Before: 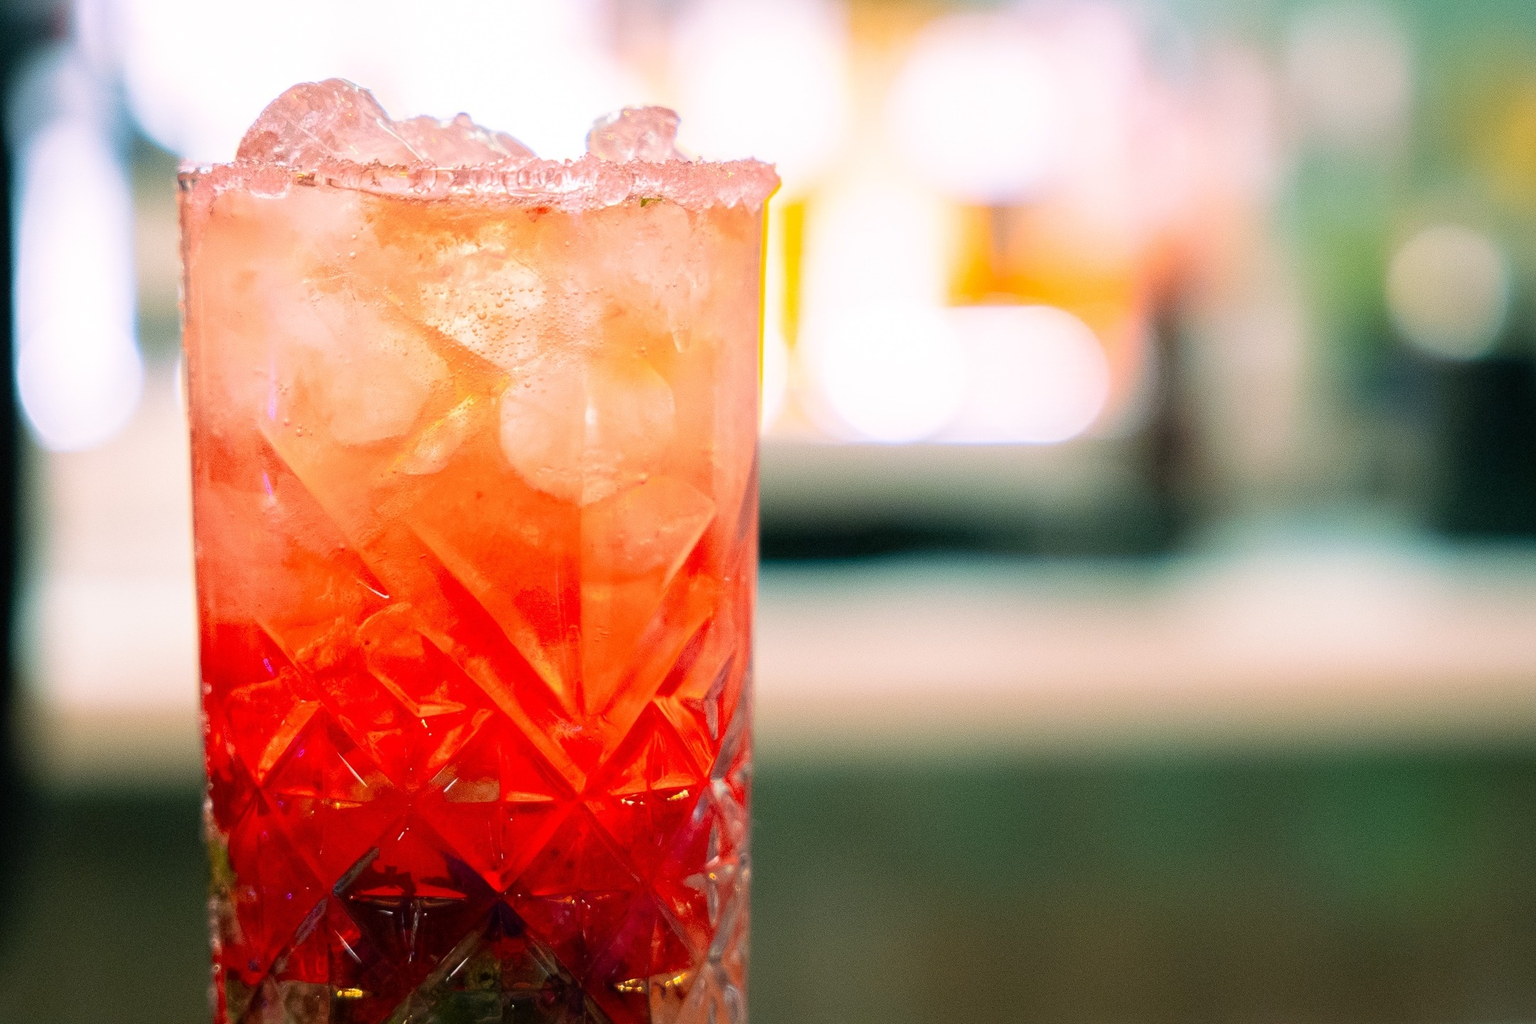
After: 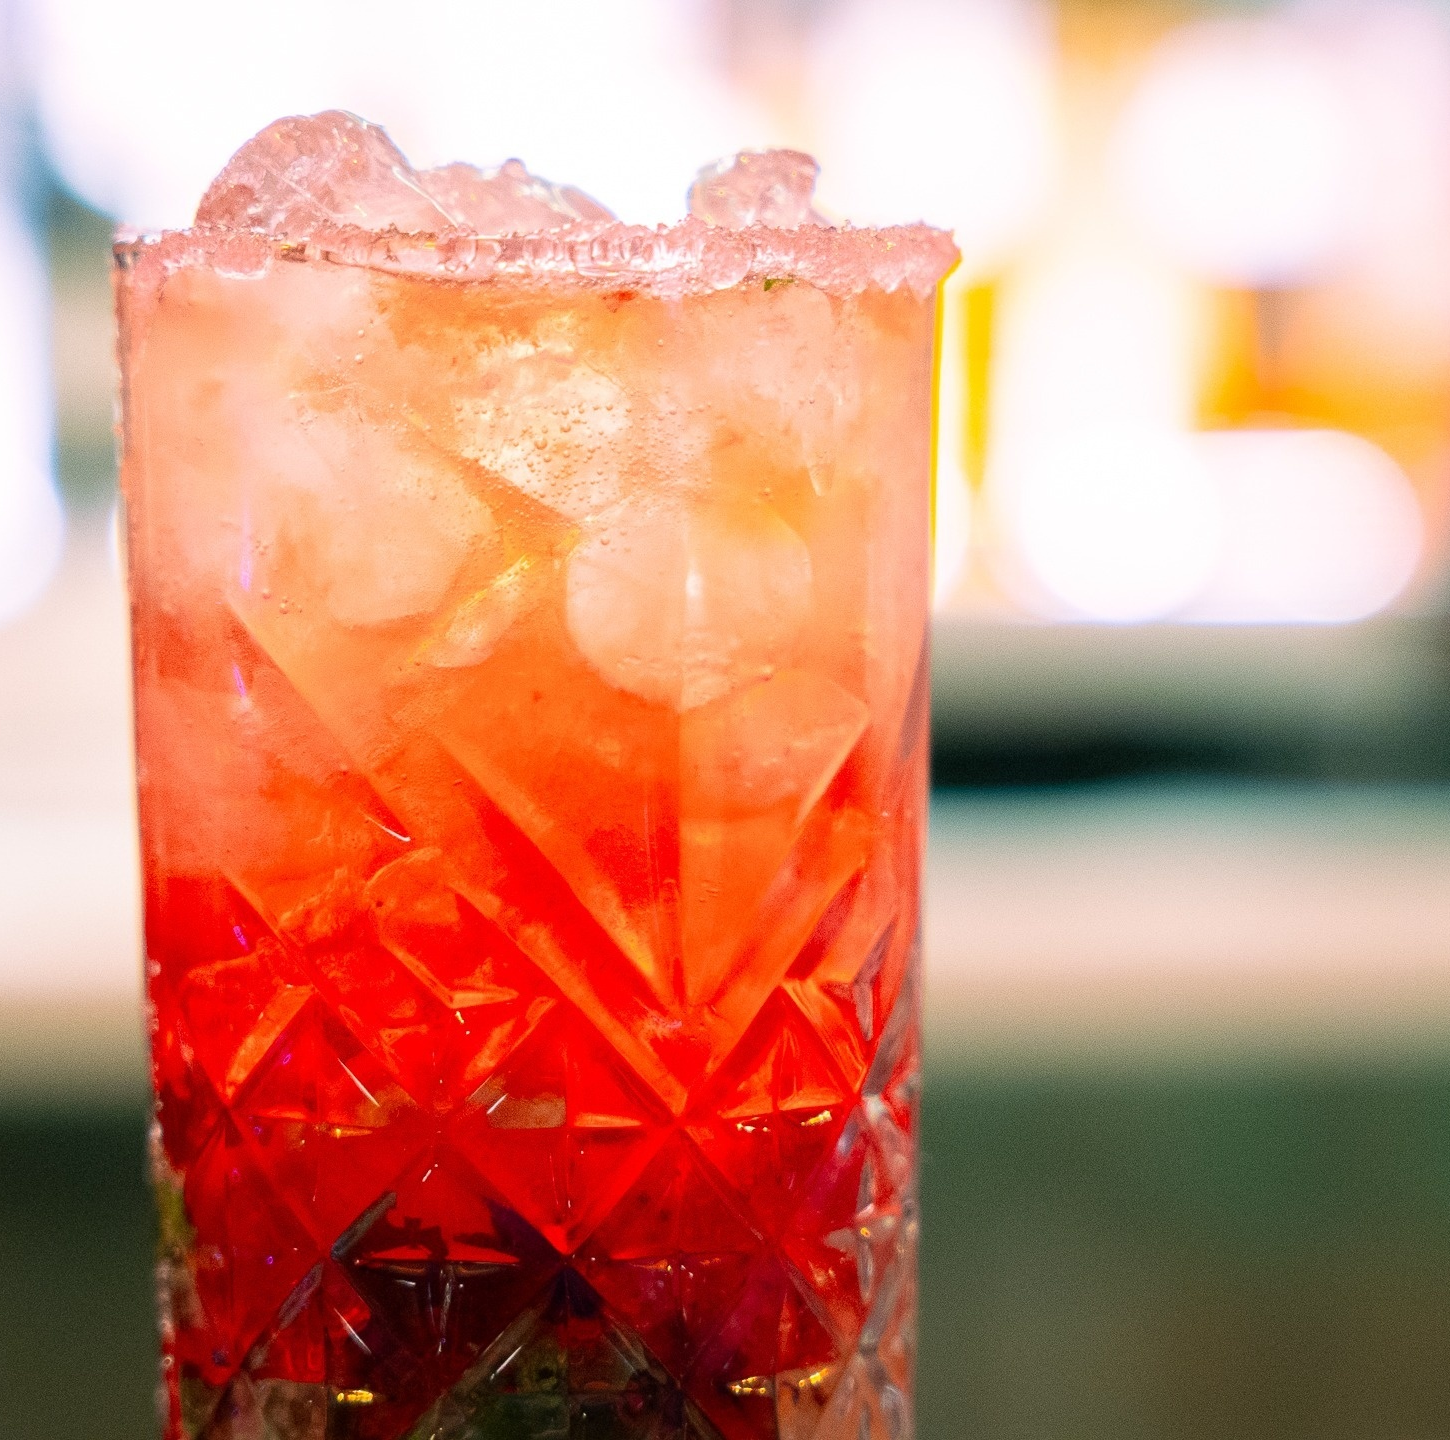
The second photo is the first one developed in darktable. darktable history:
crop and rotate: left 6.345%, right 26.518%
